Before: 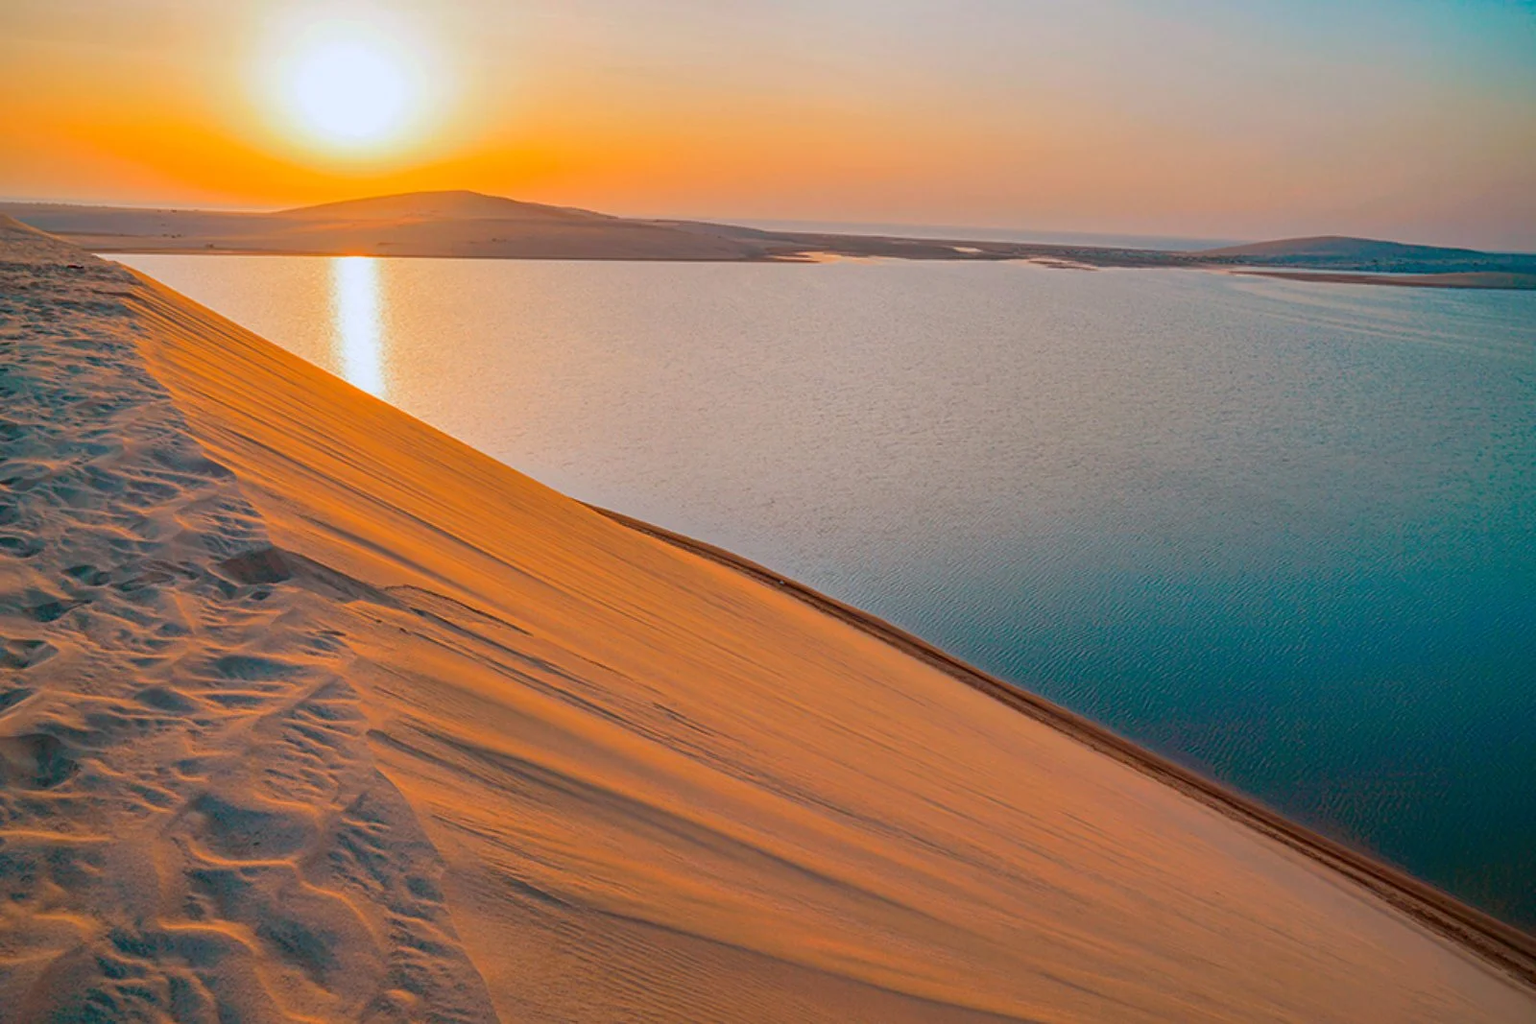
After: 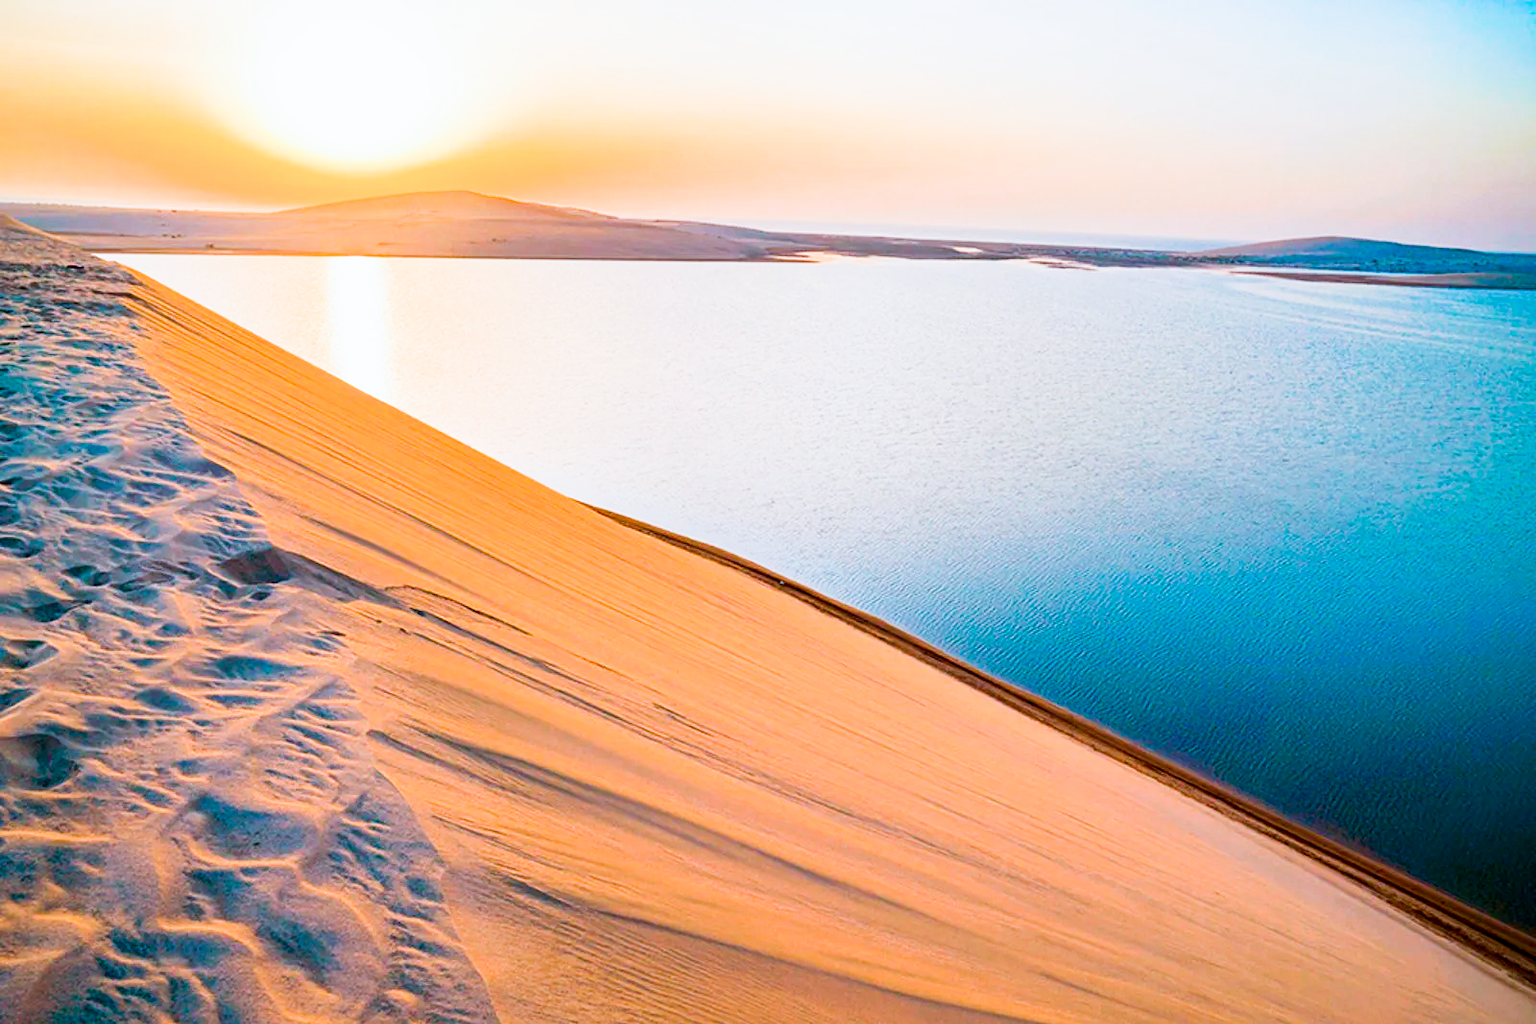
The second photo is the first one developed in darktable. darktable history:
sigmoid: contrast 1.86, skew 0.35
color calibration: illuminant as shot in camera, x 0.383, y 0.38, temperature 3949.15 K, gamut compression 1.66
exposure: black level correction 0.011, exposure 1.088 EV, compensate exposure bias true, compensate highlight preservation false
